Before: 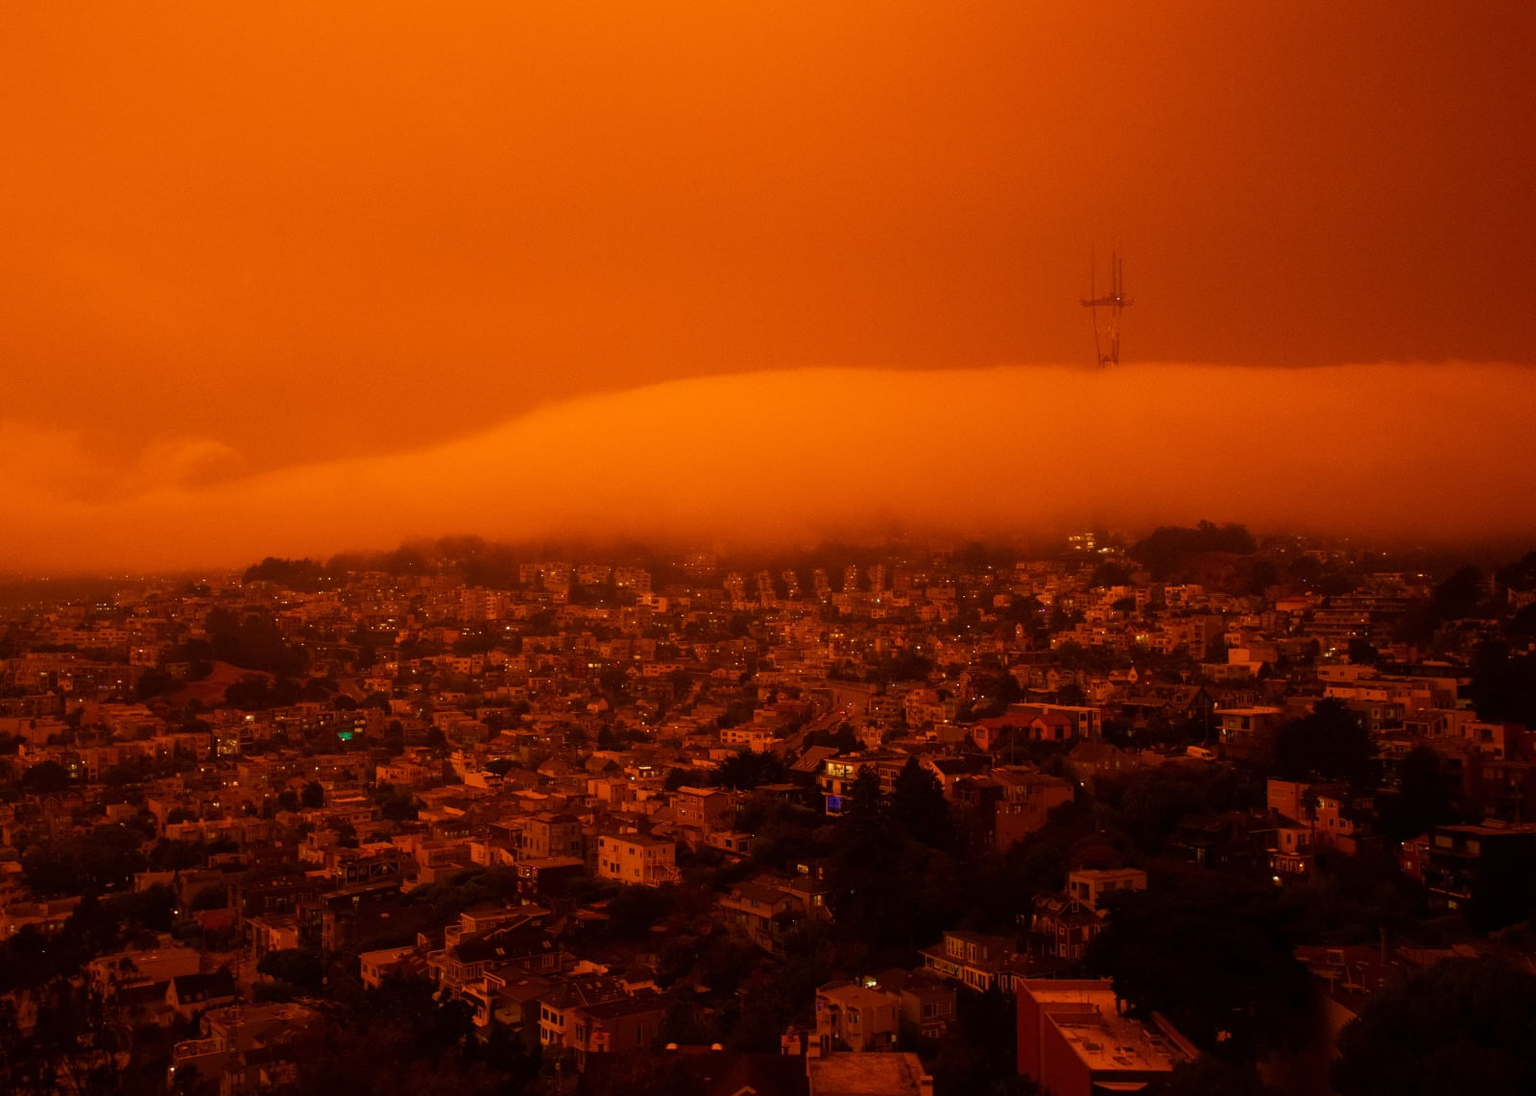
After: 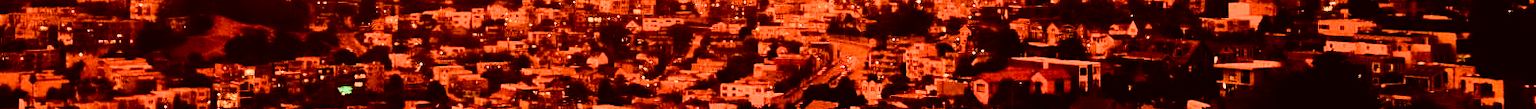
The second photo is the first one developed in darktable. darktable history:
rgb curve: curves: ch0 [(0, 0) (0.21, 0.15) (0.24, 0.21) (0.5, 0.75) (0.75, 0.96) (0.89, 0.99) (1, 1)]; ch1 [(0, 0.02) (0.21, 0.13) (0.25, 0.2) (0.5, 0.67) (0.75, 0.9) (0.89, 0.97) (1, 1)]; ch2 [(0, 0.02) (0.21, 0.13) (0.25, 0.2) (0.5, 0.67) (0.75, 0.9) (0.89, 0.97) (1, 1)], compensate middle gray true
crop and rotate: top 59.084%, bottom 30.916%
shadows and highlights: radius 334.93, shadows 63.48, highlights 6.06, compress 87.7%, highlights color adjustment 39.73%, soften with gaussian
exposure: black level correction 0, exposure 1.2 EV, compensate exposure bias true, compensate highlight preservation false
color correction: highlights a* 6.27, highlights b* 8.19, shadows a* 5.94, shadows b* 7.23, saturation 0.9
sigmoid: on, module defaults
contrast brightness saturation: contrast 0.28
